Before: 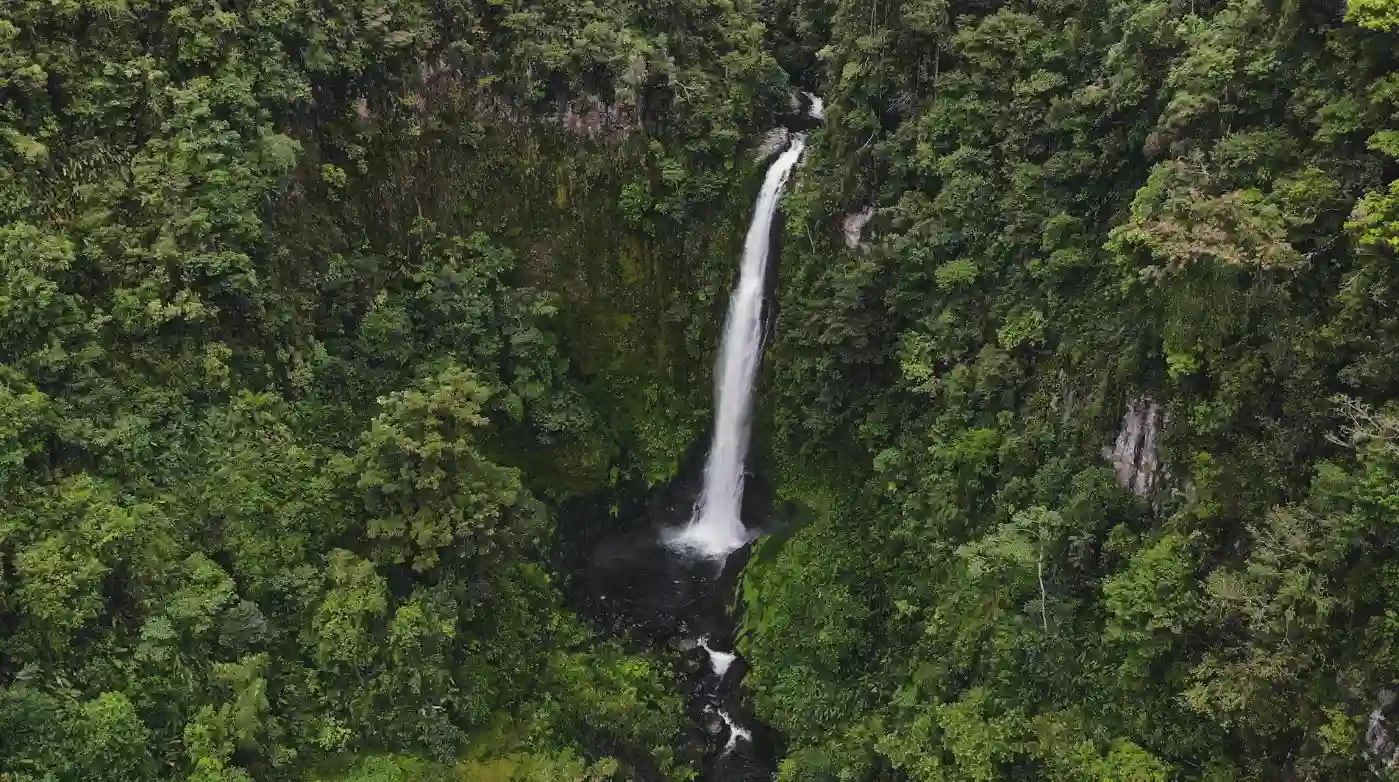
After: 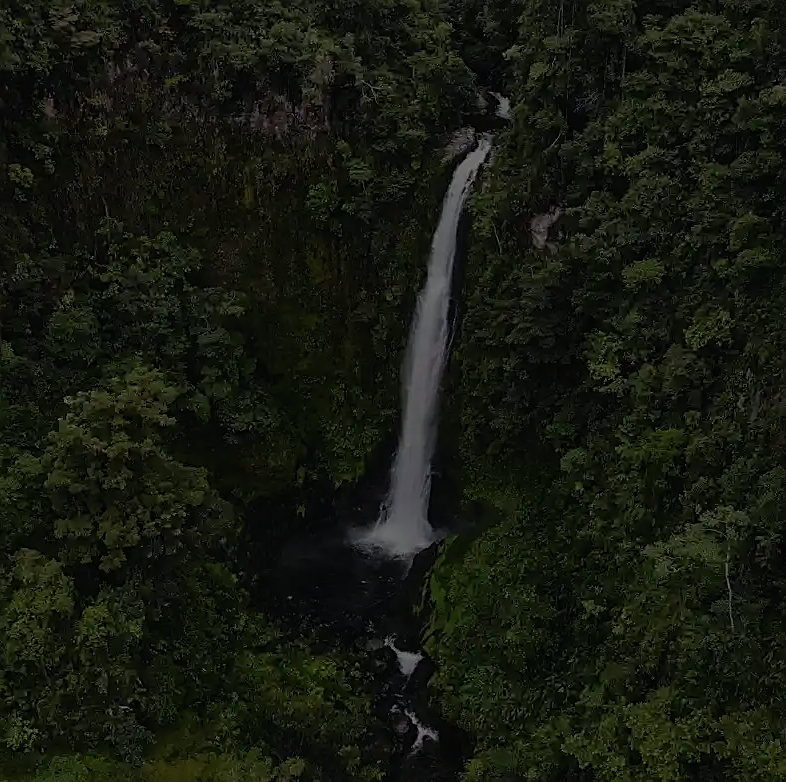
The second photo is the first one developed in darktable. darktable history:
sharpen: on, module defaults
crop and rotate: left 22.374%, right 21.403%
exposure: exposure -2.435 EV, compensate exposure bias true, compensate highlight preservation false
